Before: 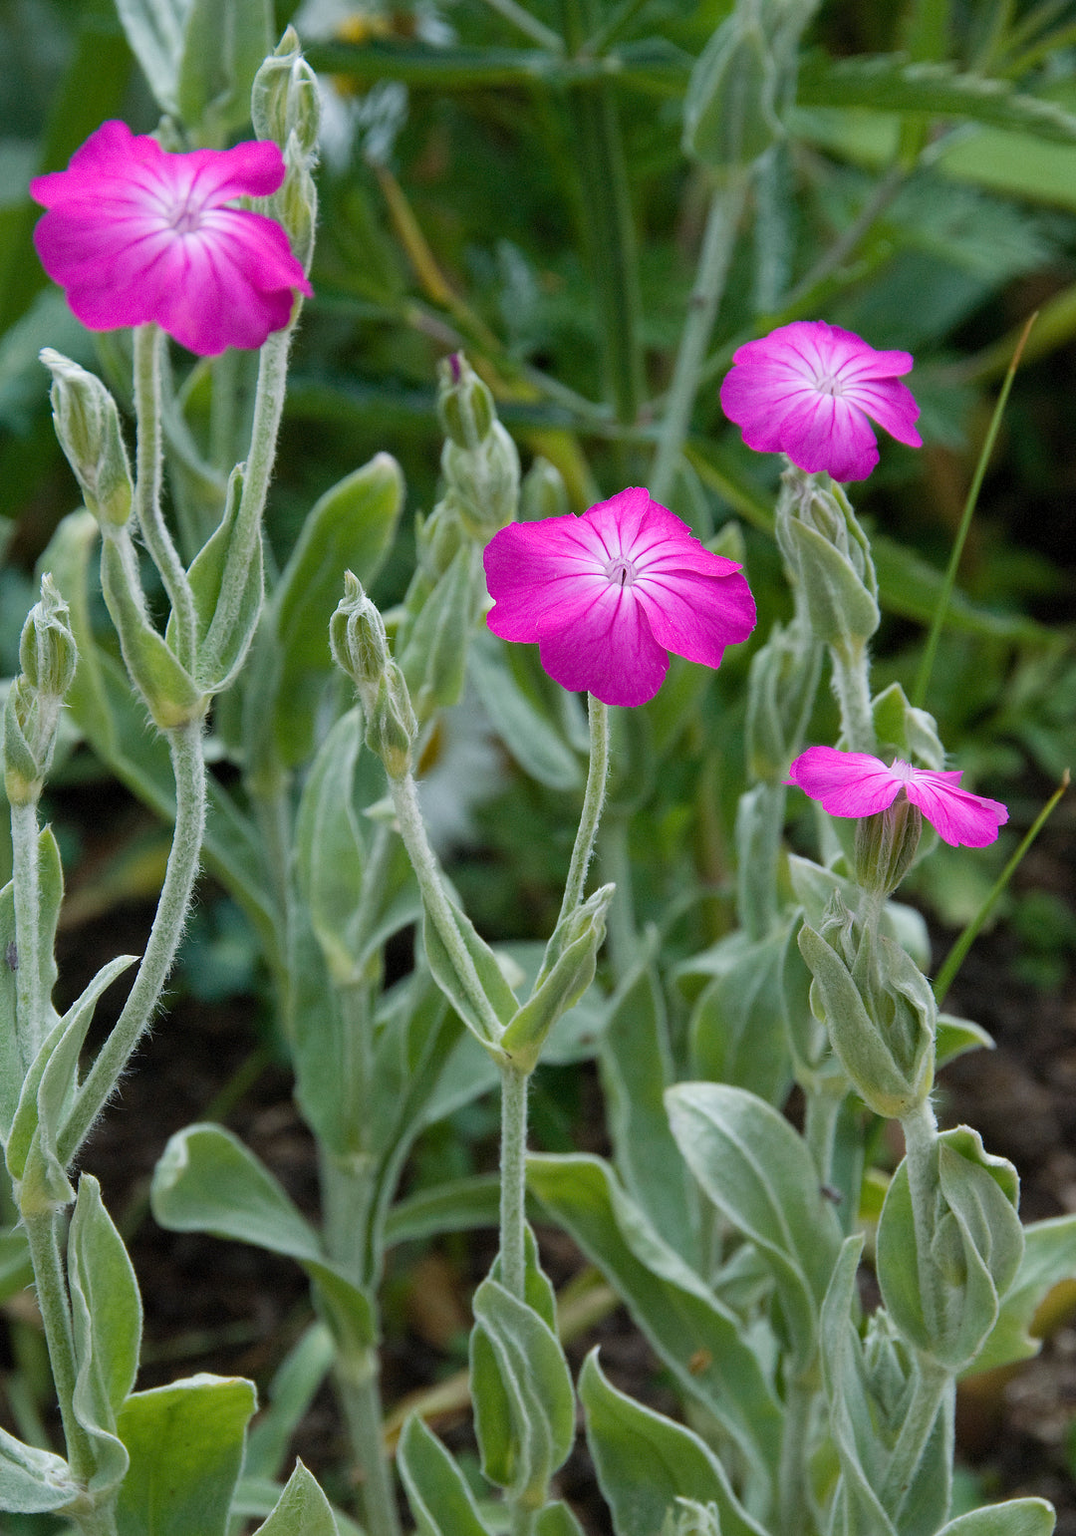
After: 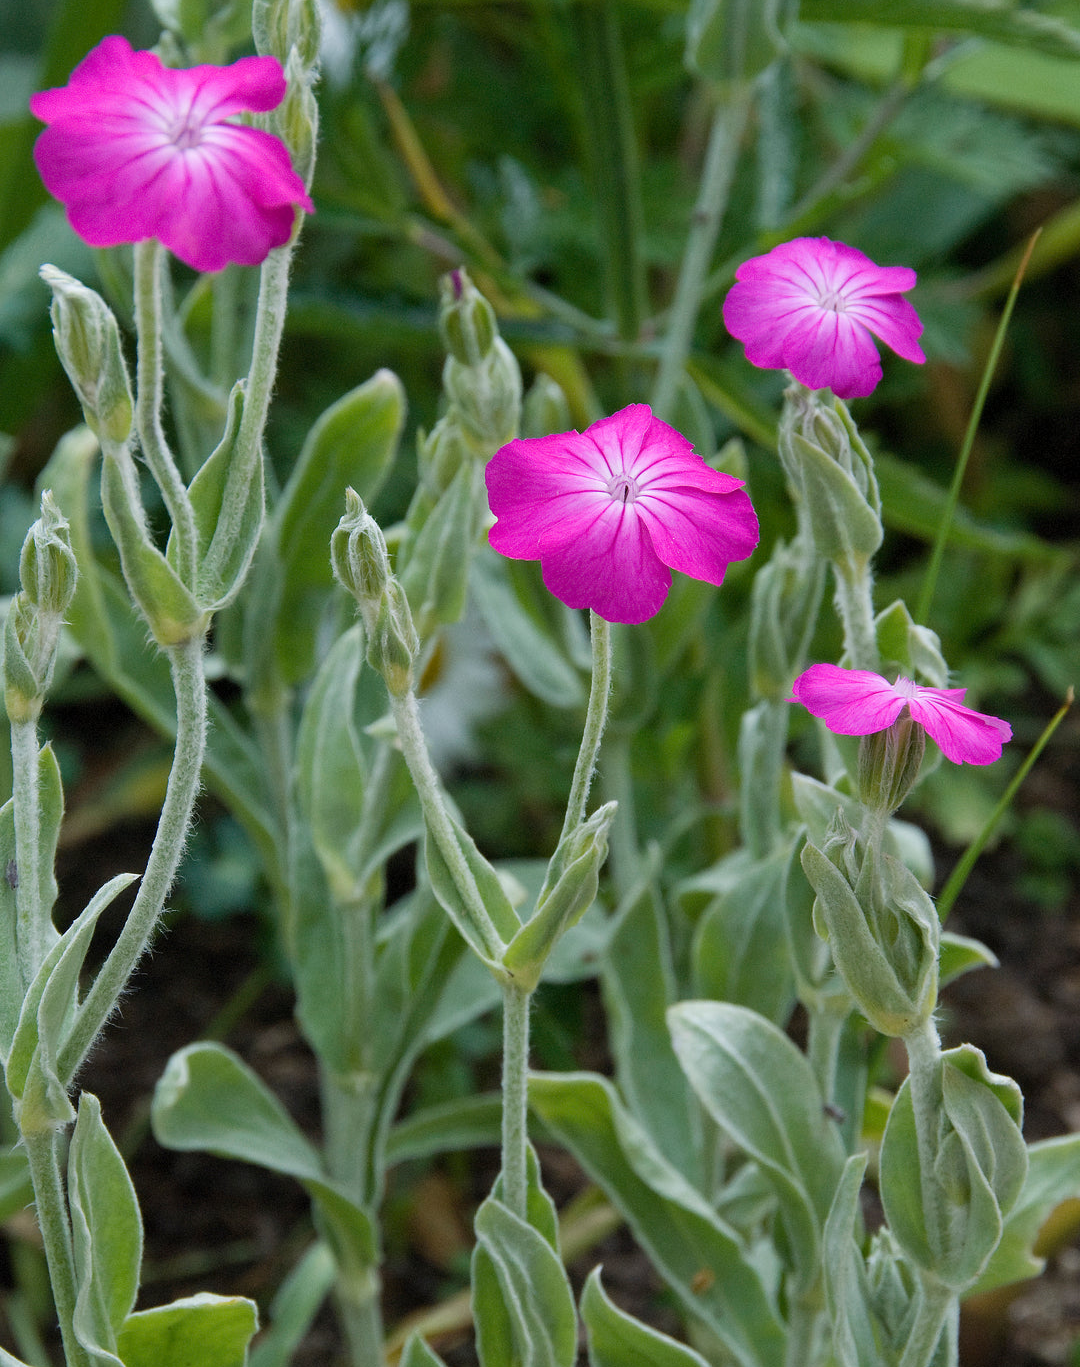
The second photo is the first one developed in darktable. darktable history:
crop and rotate: top 5.548%, bottom 5.715%
